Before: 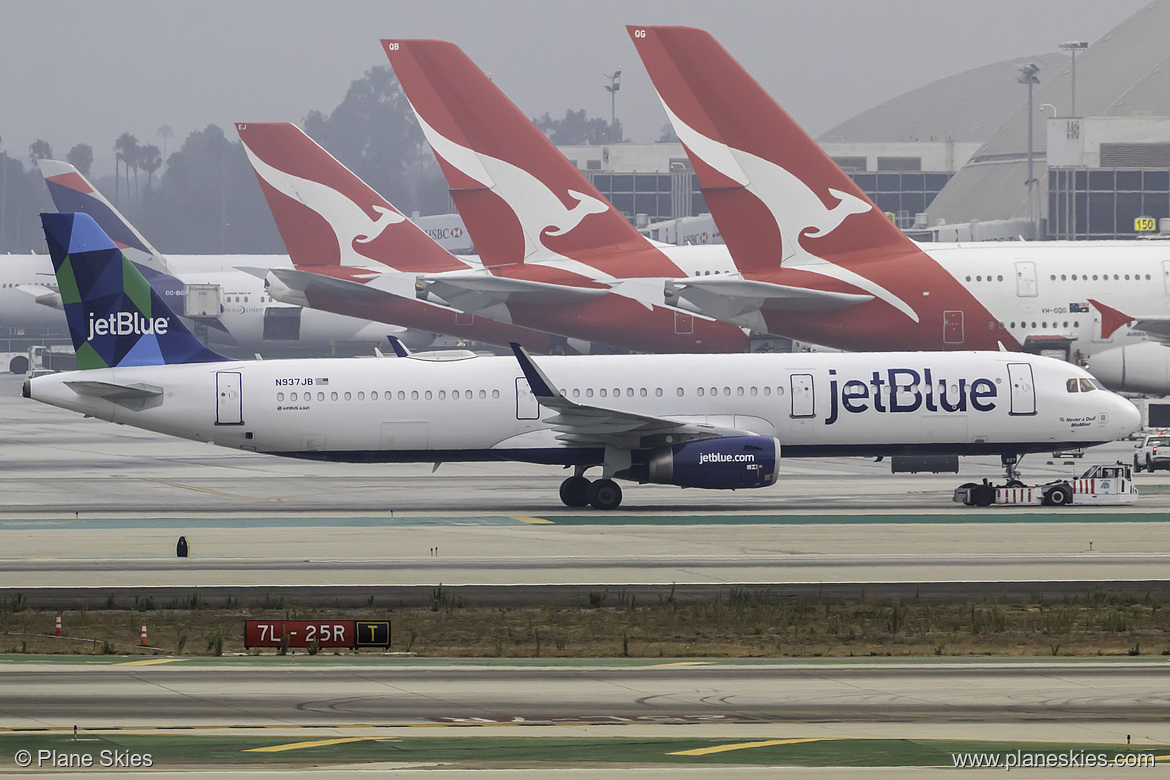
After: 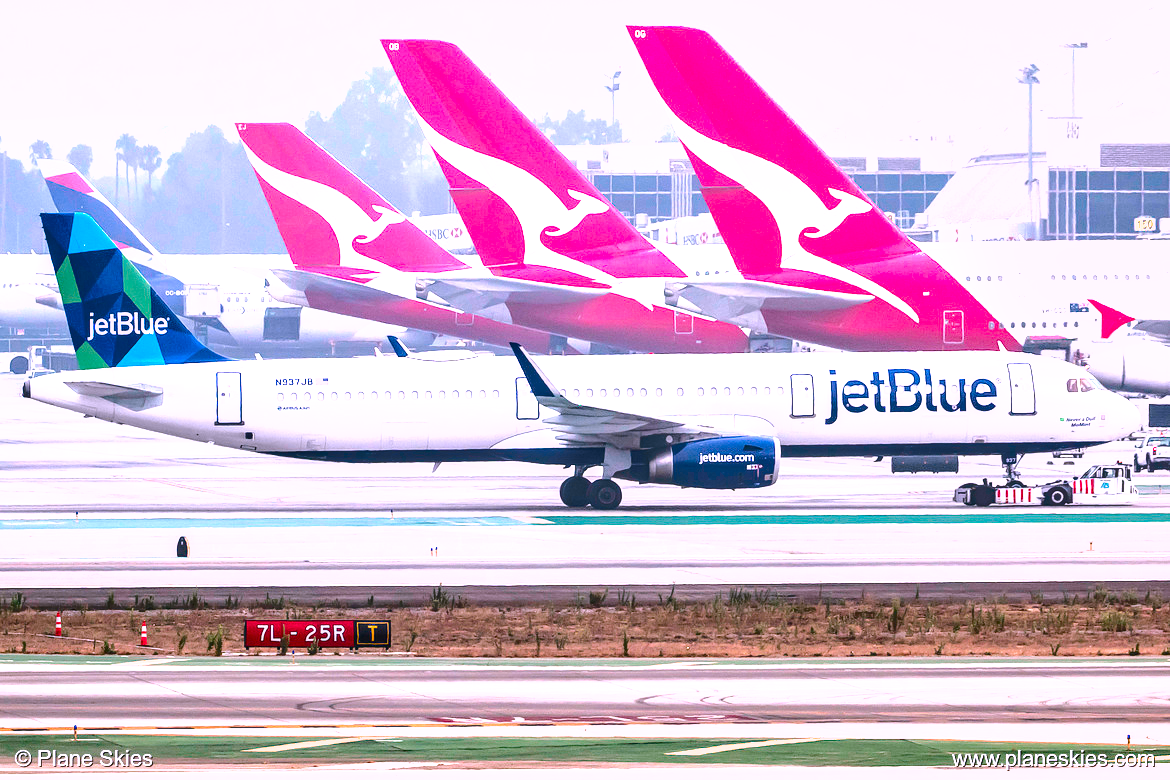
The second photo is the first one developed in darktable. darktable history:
shadows and highlights: highlights color adjustment 52.03%, soften with gaussian
color correction: highlights a* 15.23, highlights b* -24.6
exposure: black level correction 0, exposure 1.353 EV, compensate highlight preservation false
tone curve: curves: ch0 [(0, 0) (0.003, 0.039) (0.011, 0.041) (0.025, 0.048) (0.044, 0.065) (0.069, 0.084) (0.1, 0.104) (0.136, 0.137) (0.177, 0.19) (0.224, 0.245) (0.277, 0.32) (0.335, 0.409) (0.399, 0.496) (0.468, 0.58) (0.543, 0.656) (0.623, 0.733) (0.709, 0.796) (0.801, 0.852) (0.898, 0.93) (1, 1)], color space Lab, linked channels, preserve colors none
local contrast: on, module defaults
